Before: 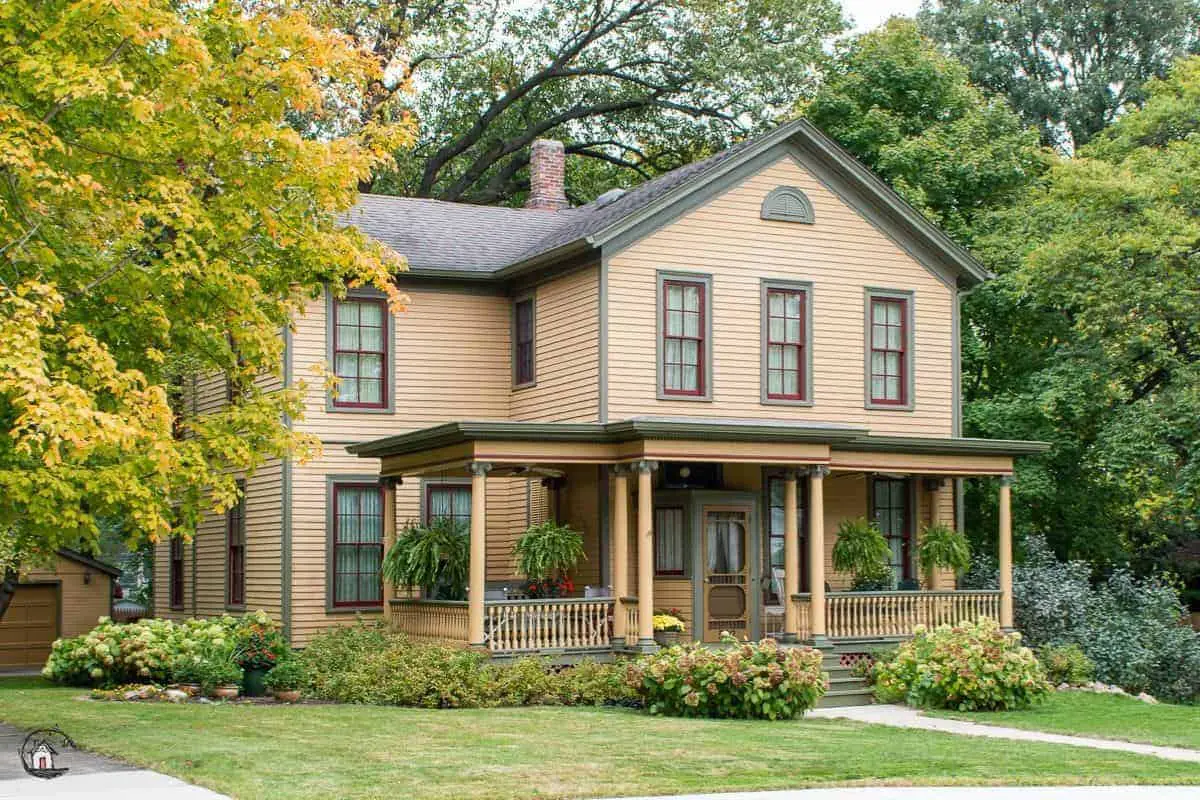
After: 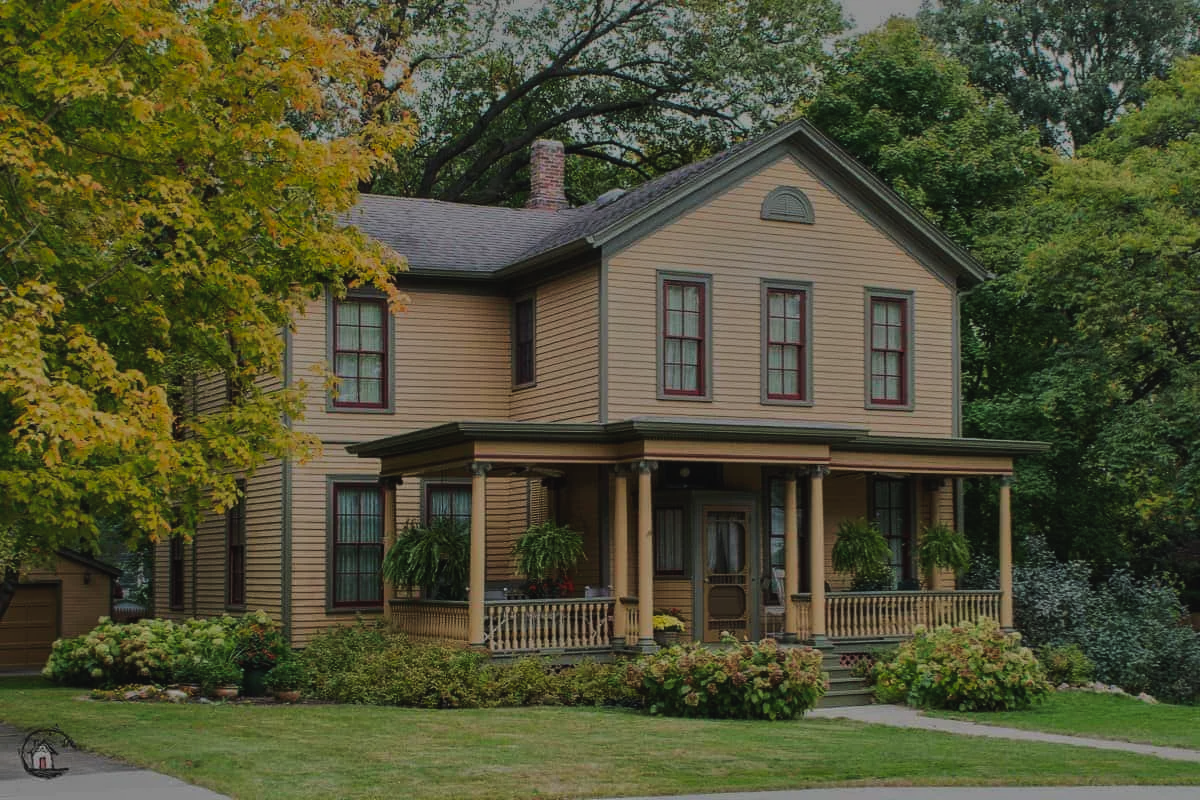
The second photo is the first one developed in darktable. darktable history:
tone curve: curves: ch0 [(0, 0.023) (0.217, 0.19) (0.754, 0.801) (1, 0.977)]; ch1 [(0, 0) (0.392, 0.398) (0.5, 0.5) (0.521, 0.528) (0.56, 0.577) (1, 1)]; ch2 [(0, 0) (0.5, 0.5) (0.579, 0.561) (0.65, 0.657) (1, 1)], preserve colors none
tone equalizer: -8 EV -1.99 EV, -7 EV -1.96 EV, -6 EV -1.97 EV, -5 EV -1.98 EV, -4 EV -1.99 EV, -3 EV -1.97 EV, -2 EV -1.97 EV, -1 EV -1.62 EV, +0 EV -1.99 EV
shadows and highlights: shadows 42.65, highlights 6.66
